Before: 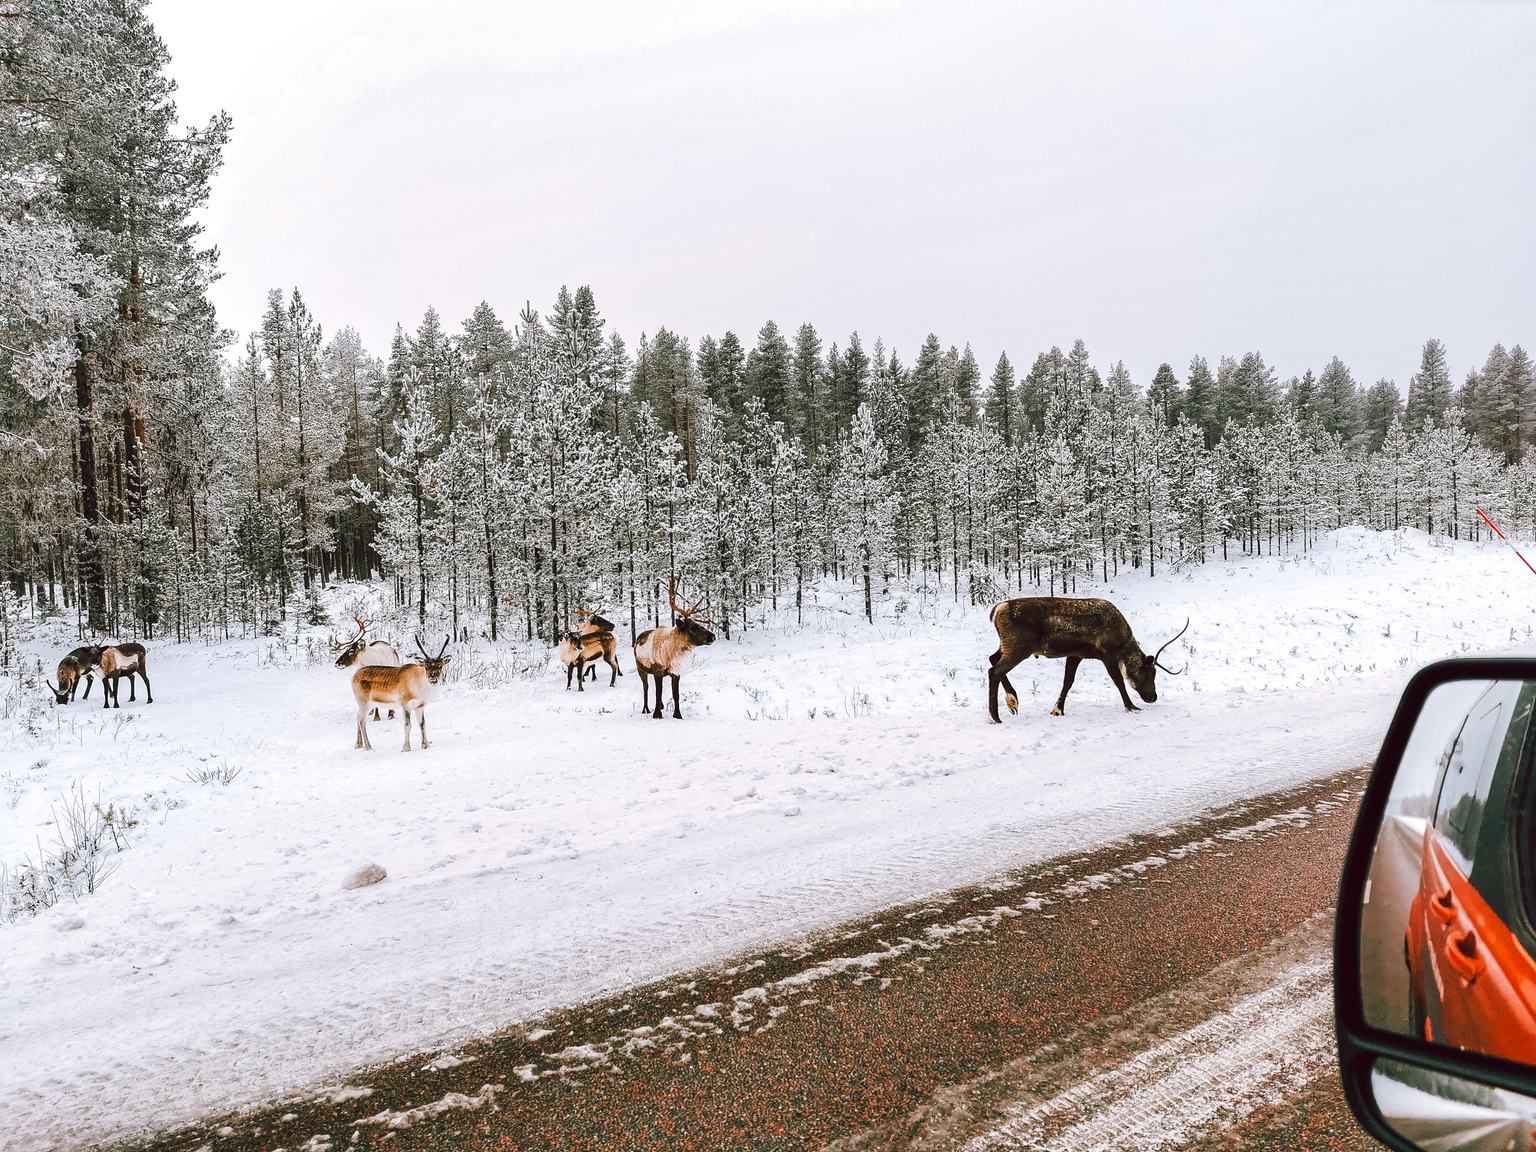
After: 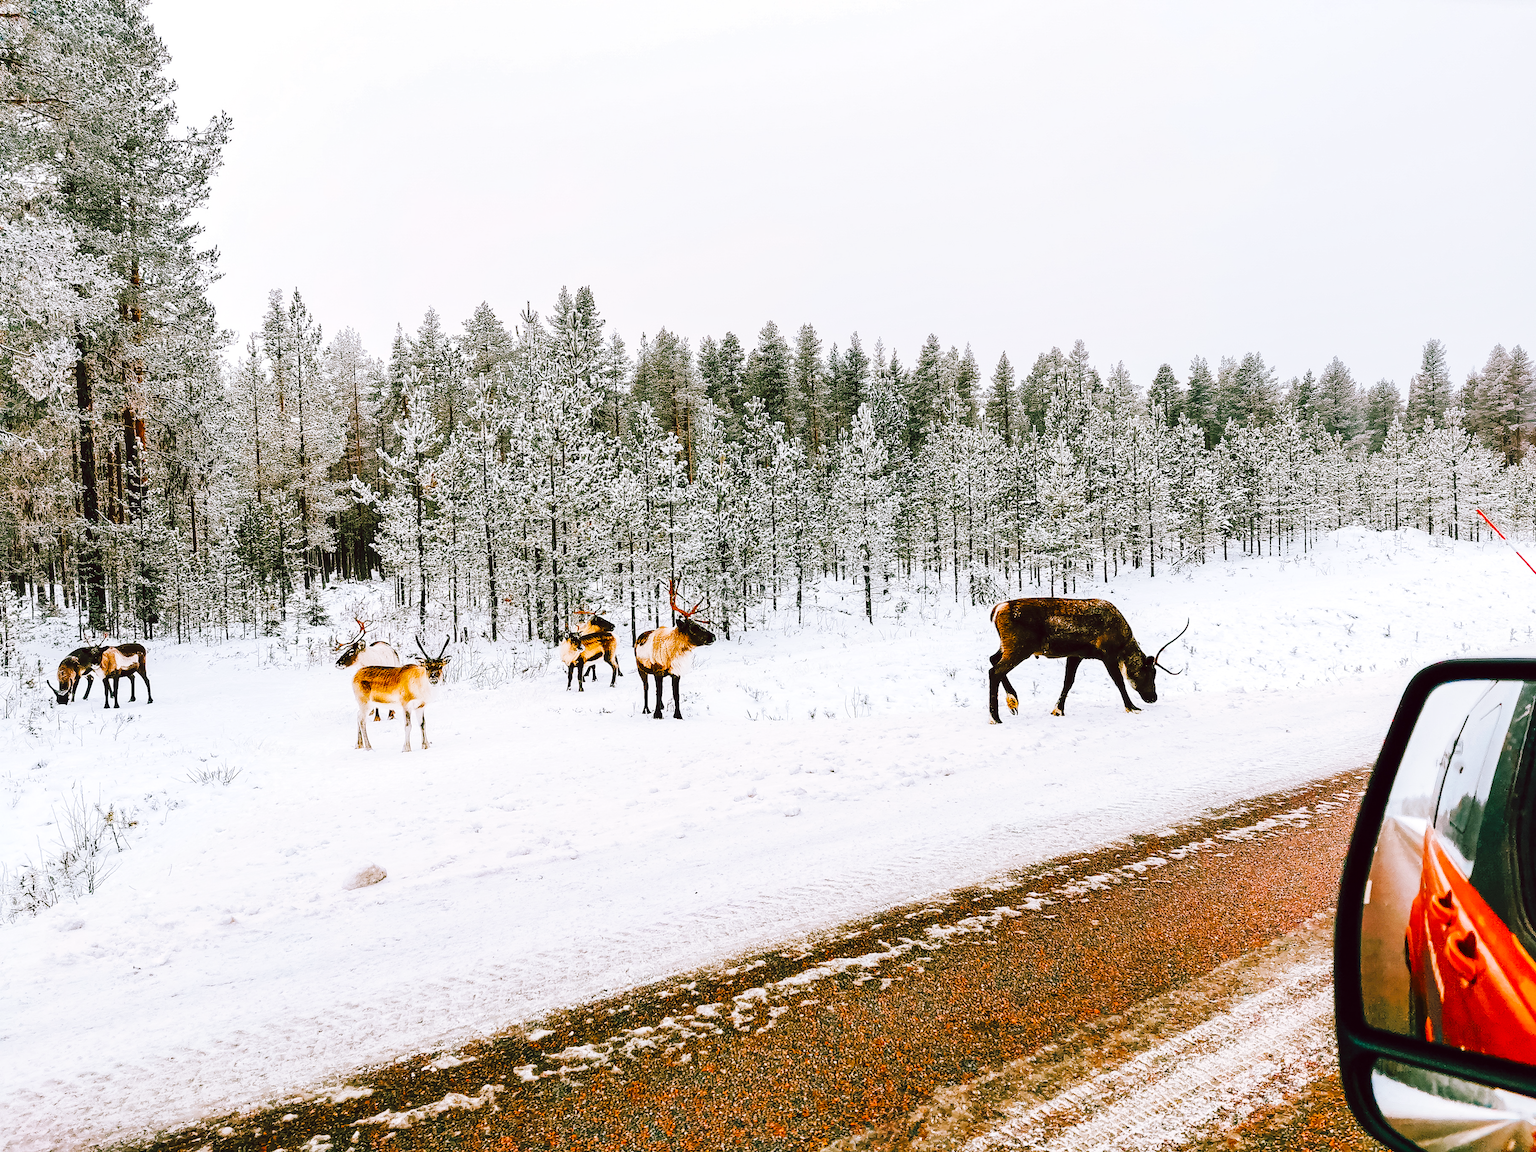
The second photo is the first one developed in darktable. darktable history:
base curve: curves: ch0 [(0, 0) (0.036, 0.025) (0.121, 0.166) (0.206, 0.329) (0.605, 0.79) (1, 1)], preserve colors none
color balance rgb: linear chroma grading › global chroma 15%, perceptual saturation grading › global saturation 30%
